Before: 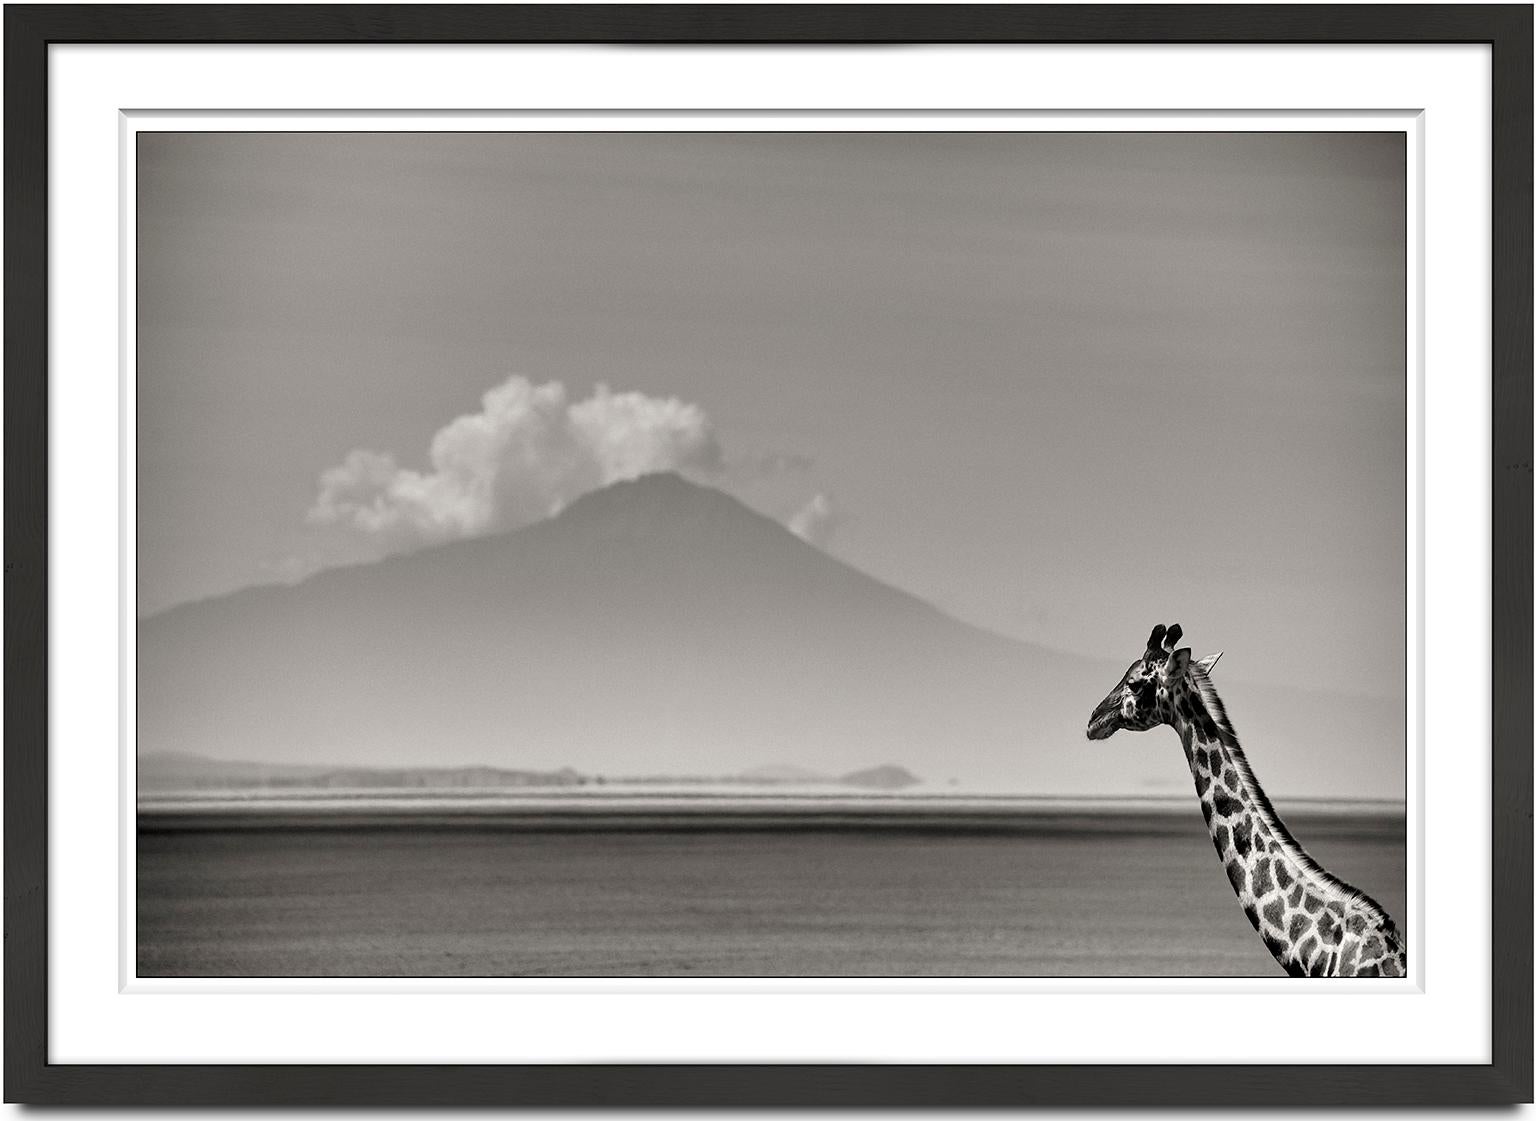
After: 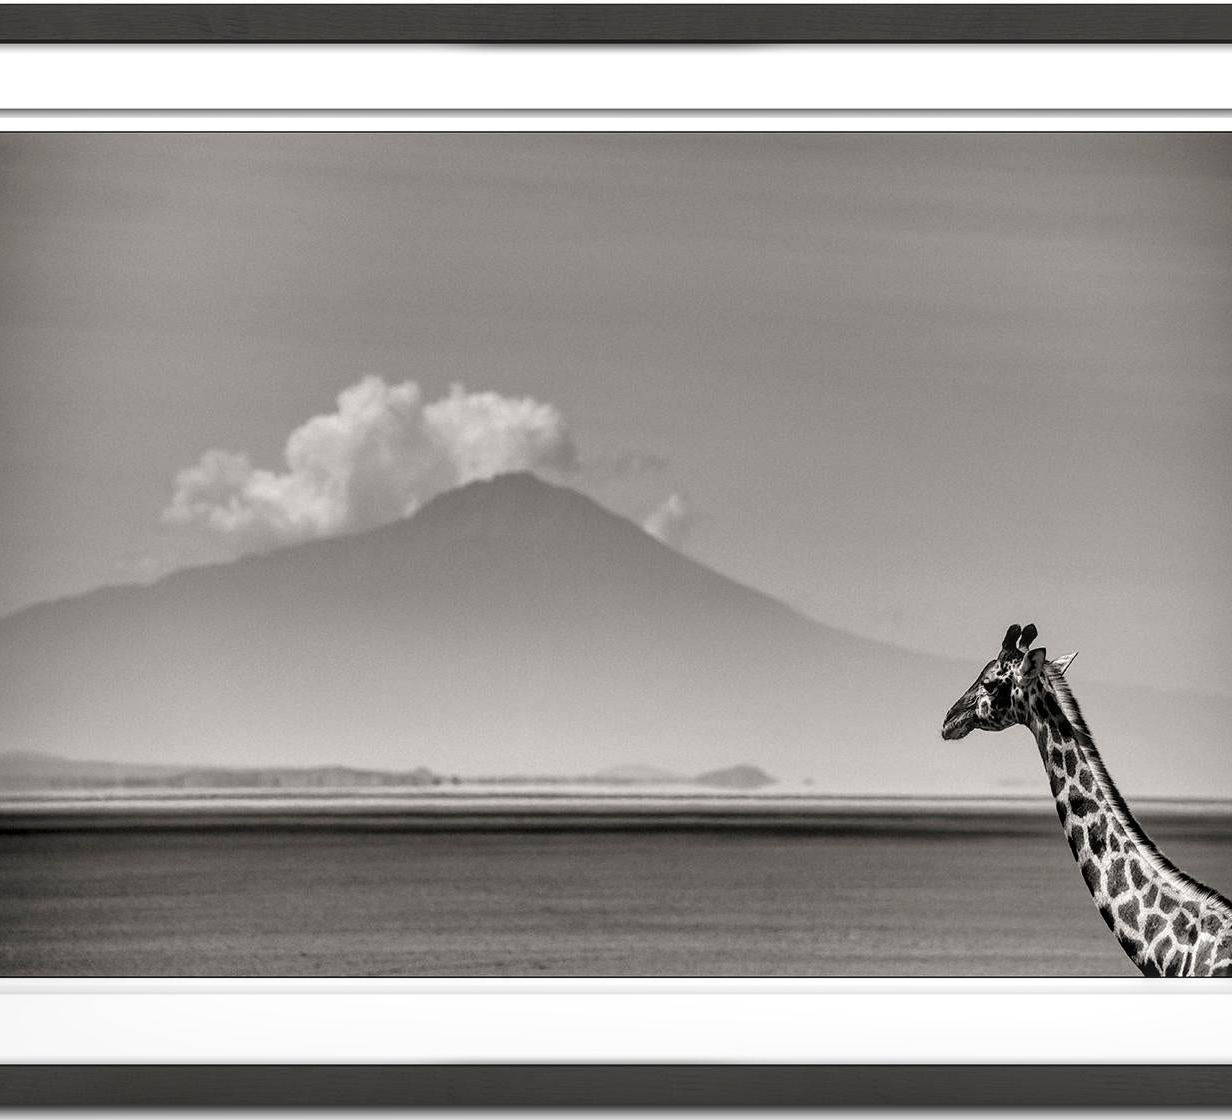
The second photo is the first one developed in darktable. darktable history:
crop and rotate: left 9.485%, right 10.266%
local contrast: on, module defaults
